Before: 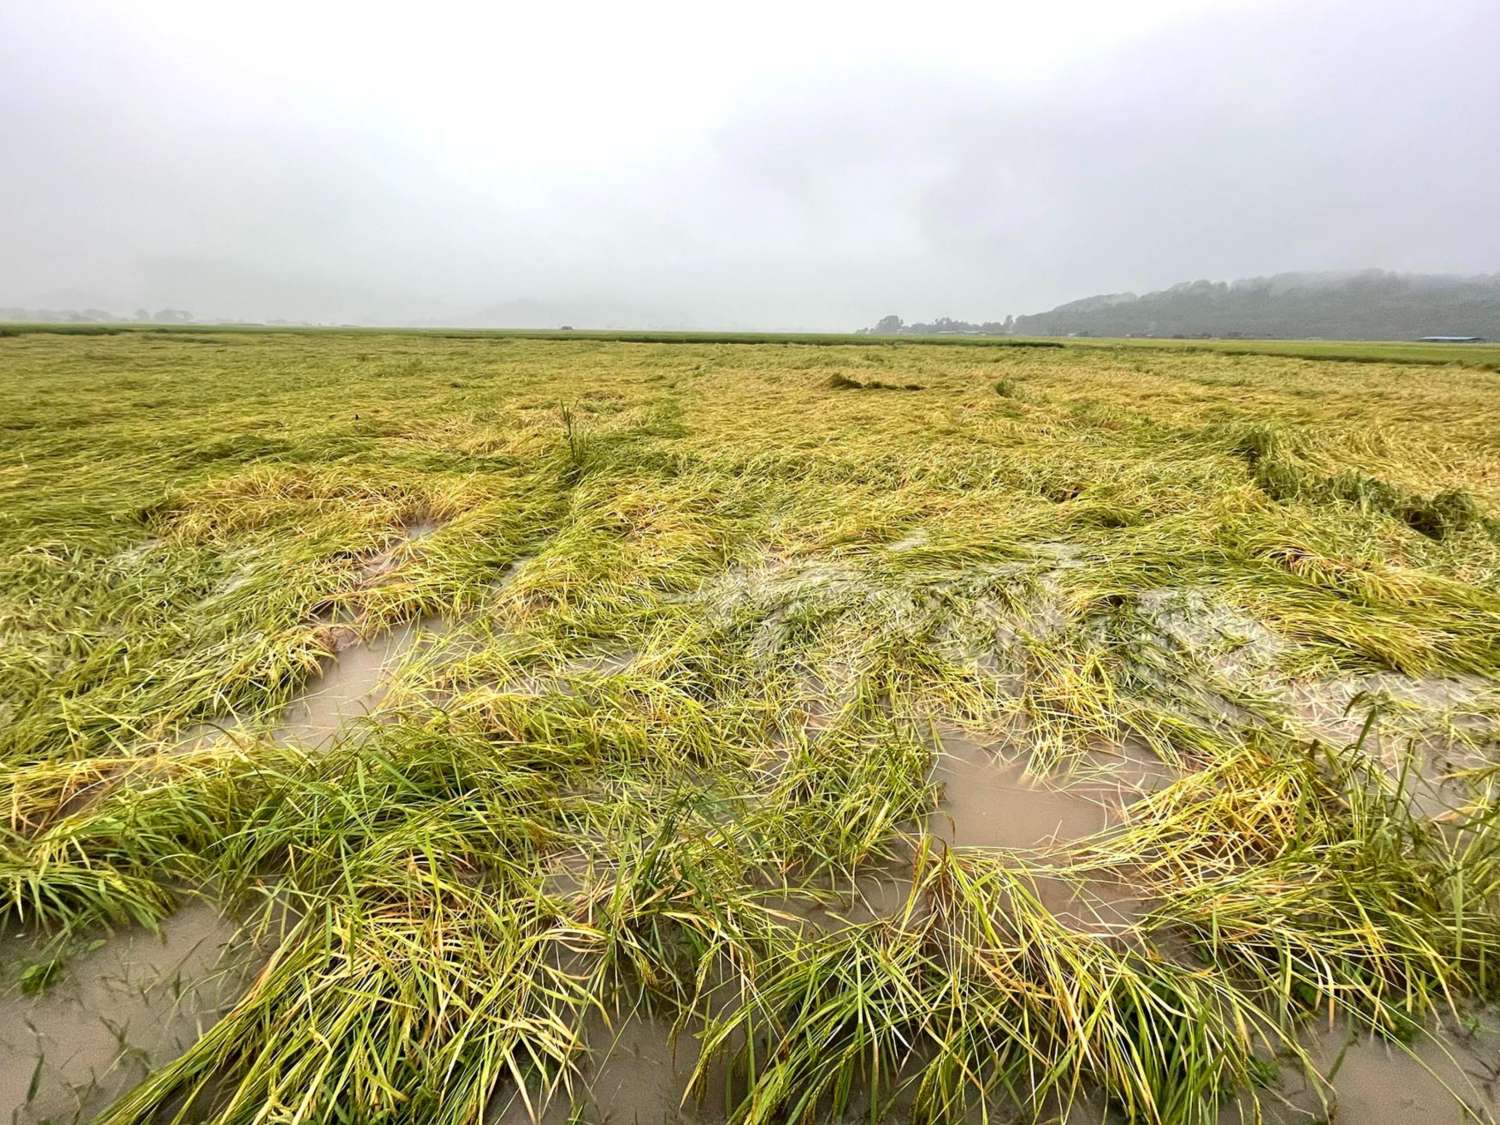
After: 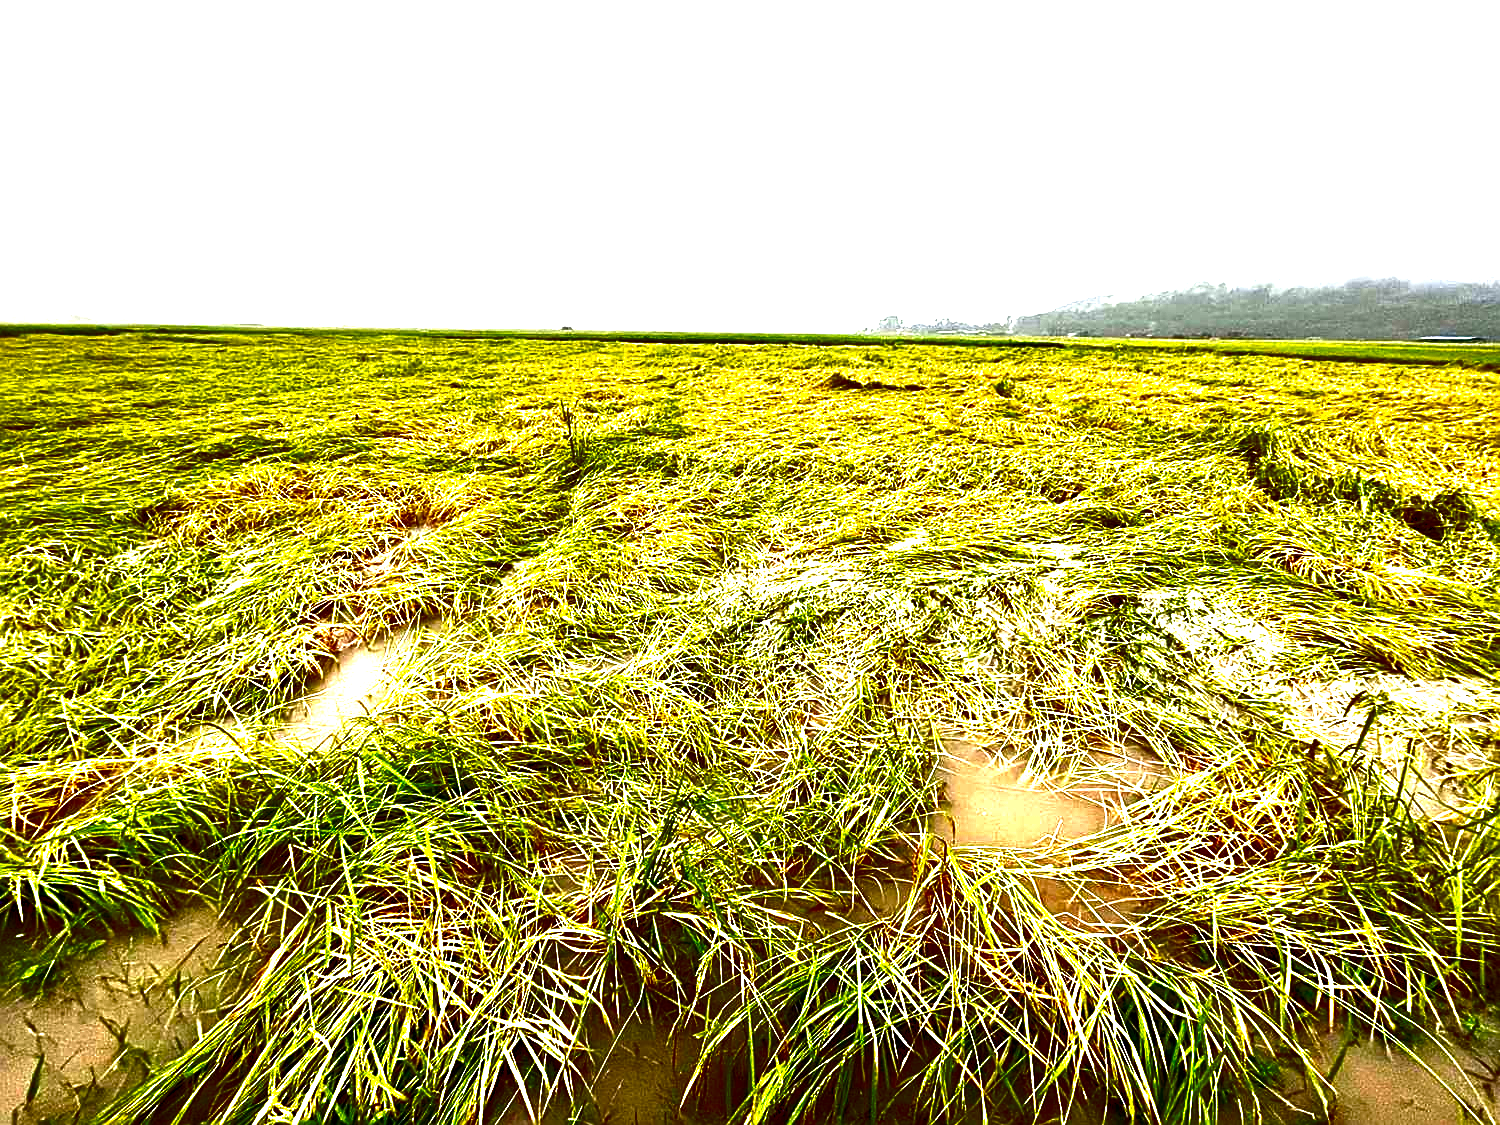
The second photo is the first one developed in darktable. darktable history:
color balance rgb: perceptual saturation grading › global saturation 20%, perceptual saturation grading › highlights -25%, perceptual saturation grading › shadows 50%
sharpen: on, module defaults
exposure: black level correction 0.001, exposure 1.3 EV, compensate highlight preservation false
contrast brightness saturation: brightness -1, saturation 1
